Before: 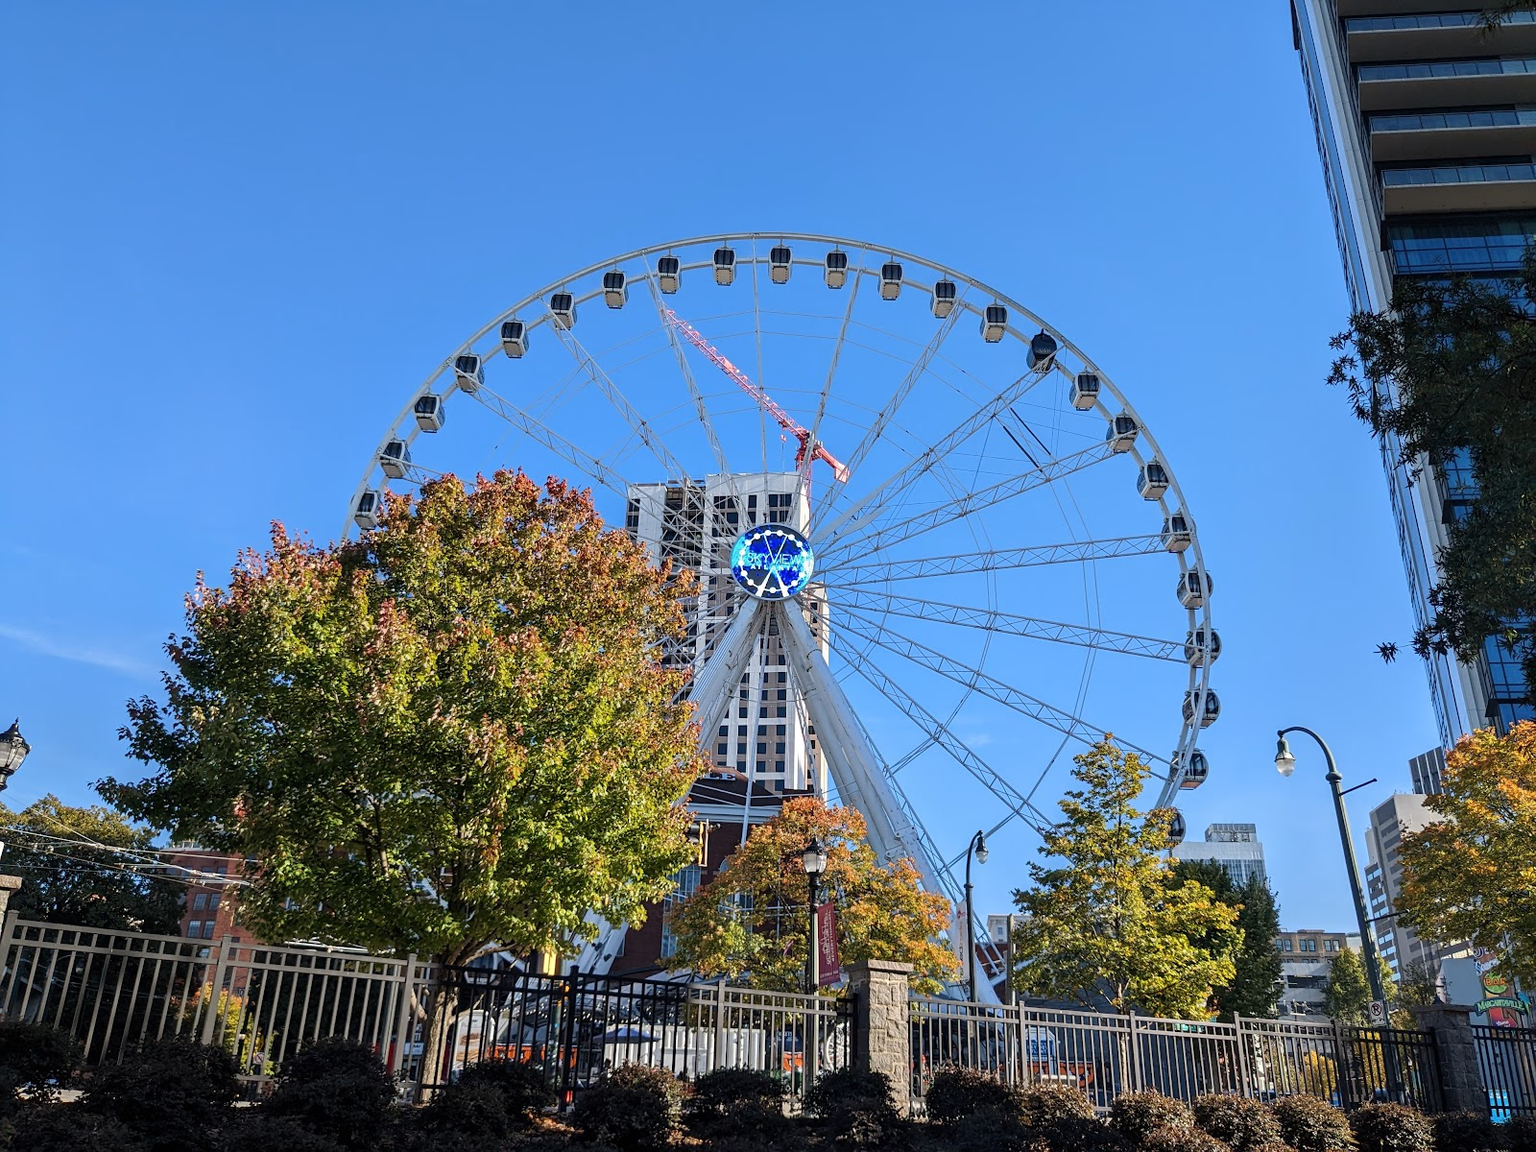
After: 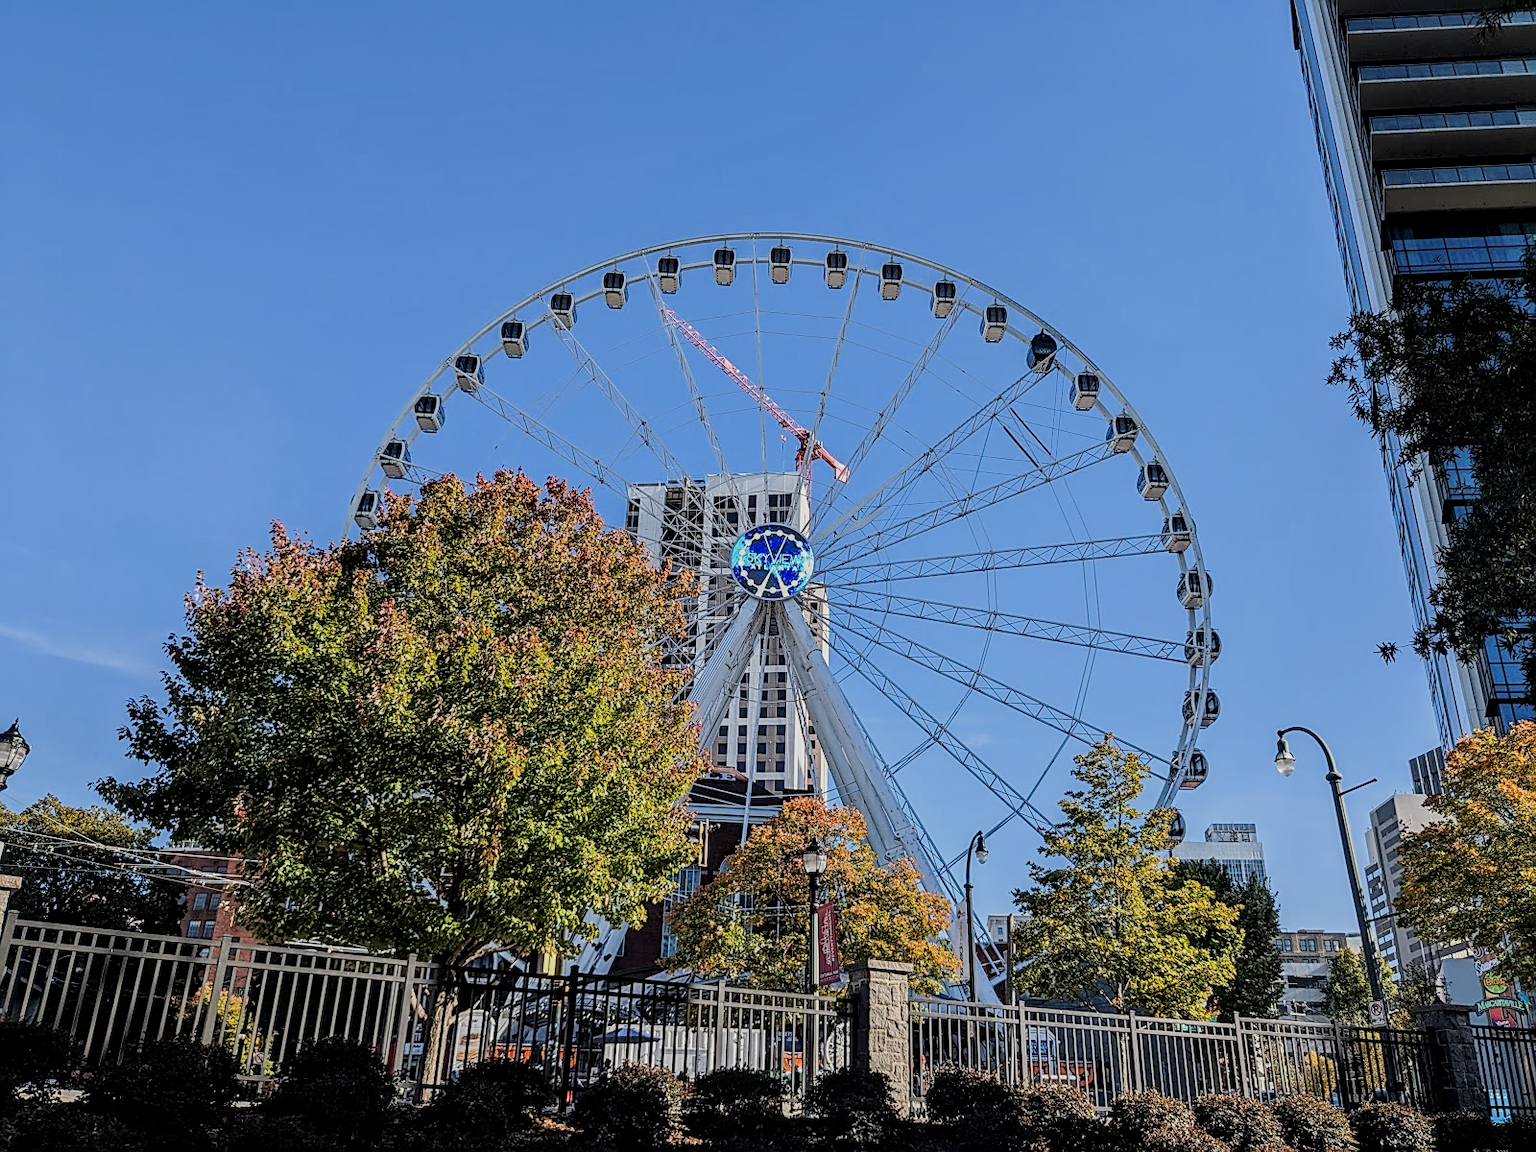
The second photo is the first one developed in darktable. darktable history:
sharpen: on, module defaults
filmic rgb: black relative exposure -7.65 EV, white relative exposure 4.56 EV, hardness 3.61, contrast 1.05
local contrast: detail 130%
